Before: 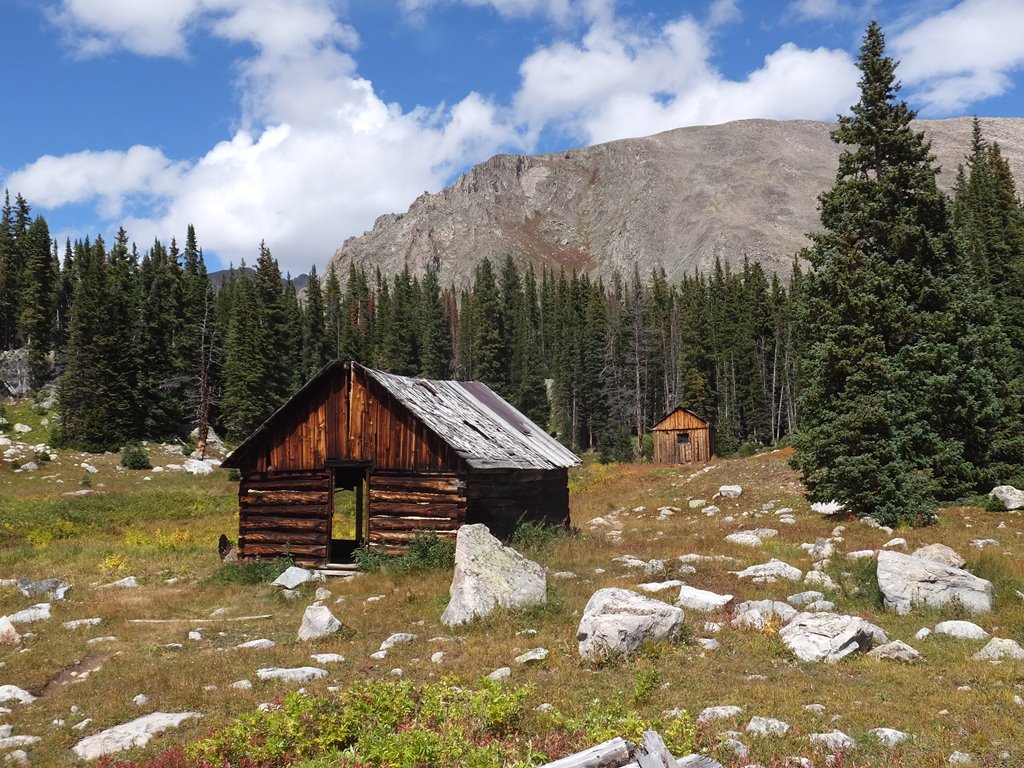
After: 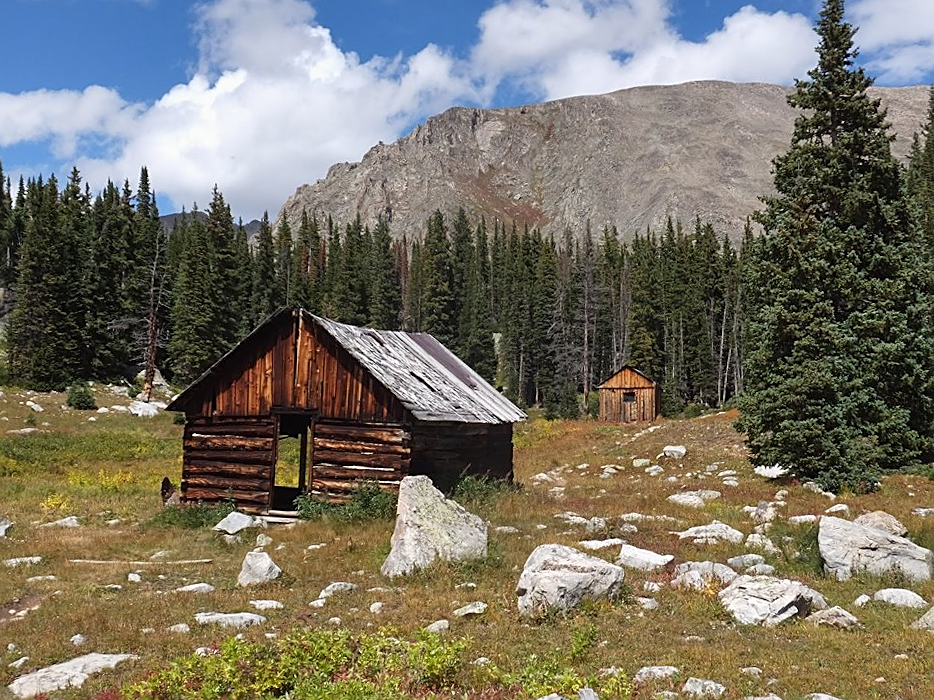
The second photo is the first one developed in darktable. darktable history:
sharpen: on, module defaults
shadows and highlights: shadows 43.71, white point adjustment -1.46, soften with gaussian
crop and rotate: angle -1.96°, left 3.097%, top 4.154%, right 1.586%, bottom 0.529%
